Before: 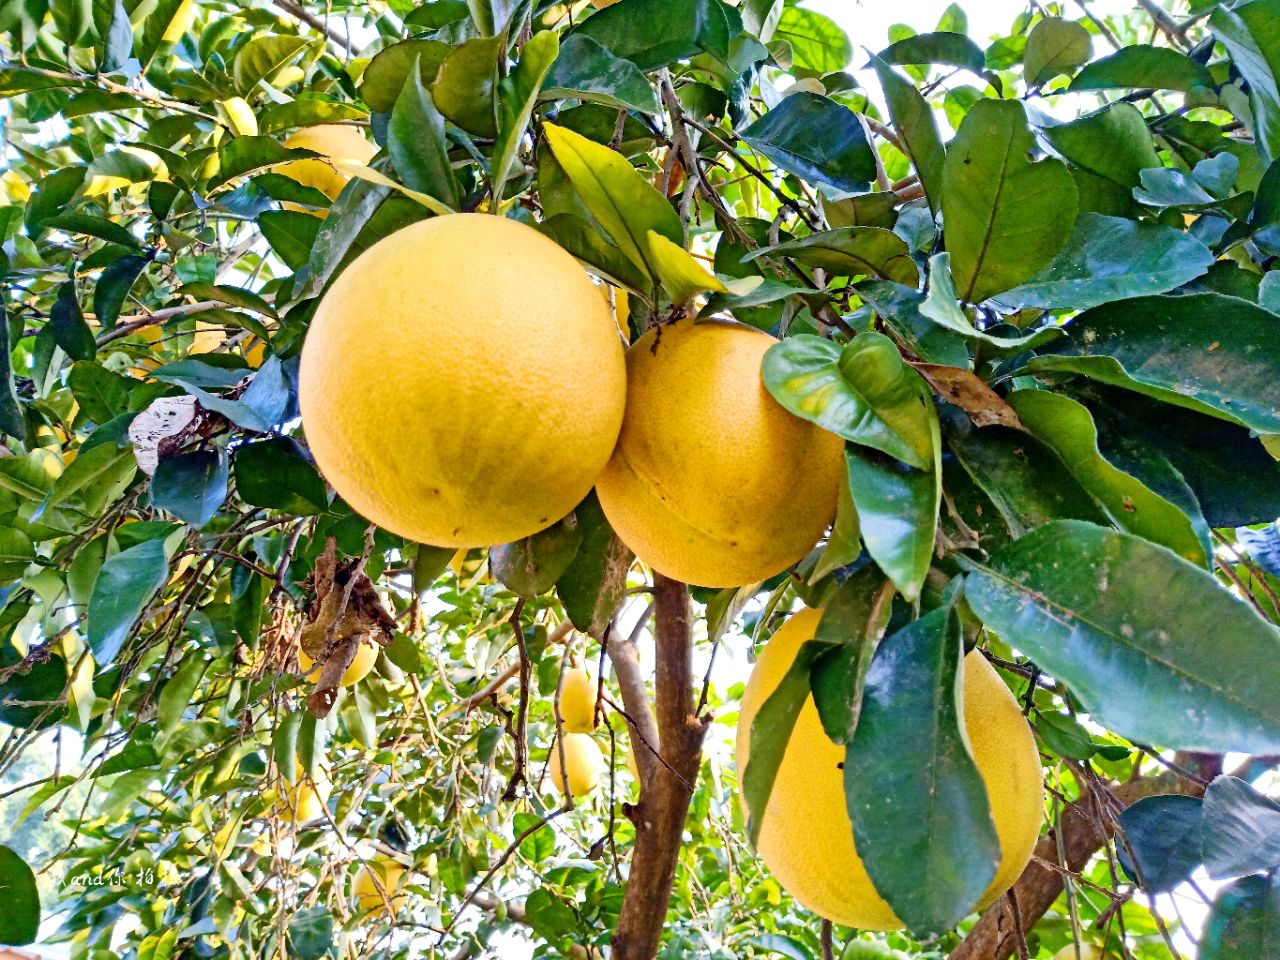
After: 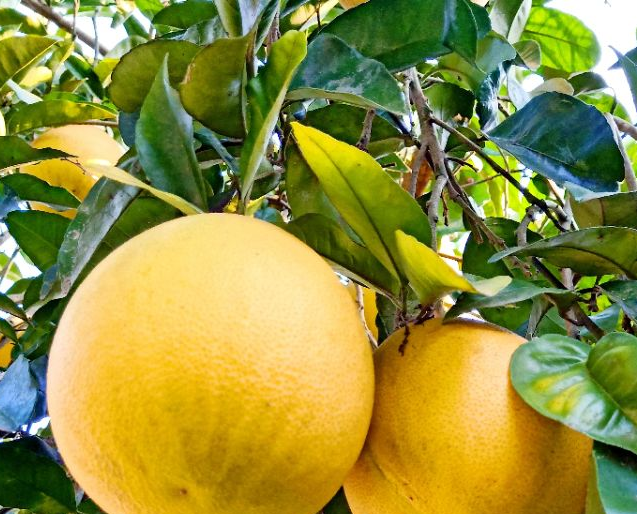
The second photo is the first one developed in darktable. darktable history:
crop: left 19.756%, right 30.428%, bottom 46.413%
